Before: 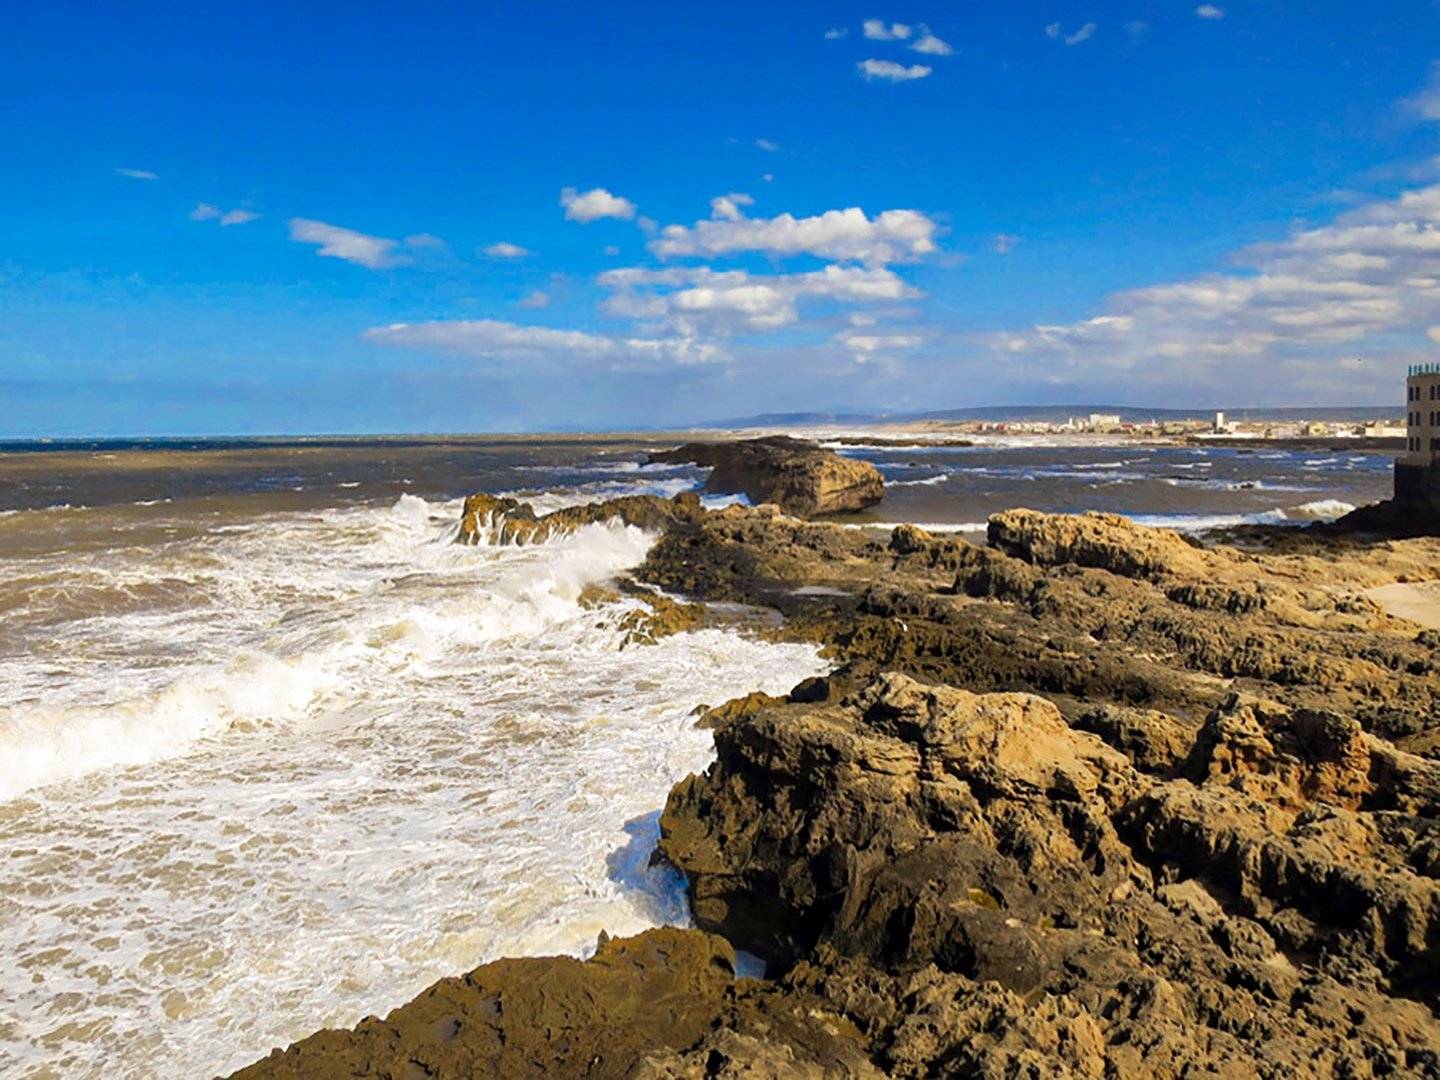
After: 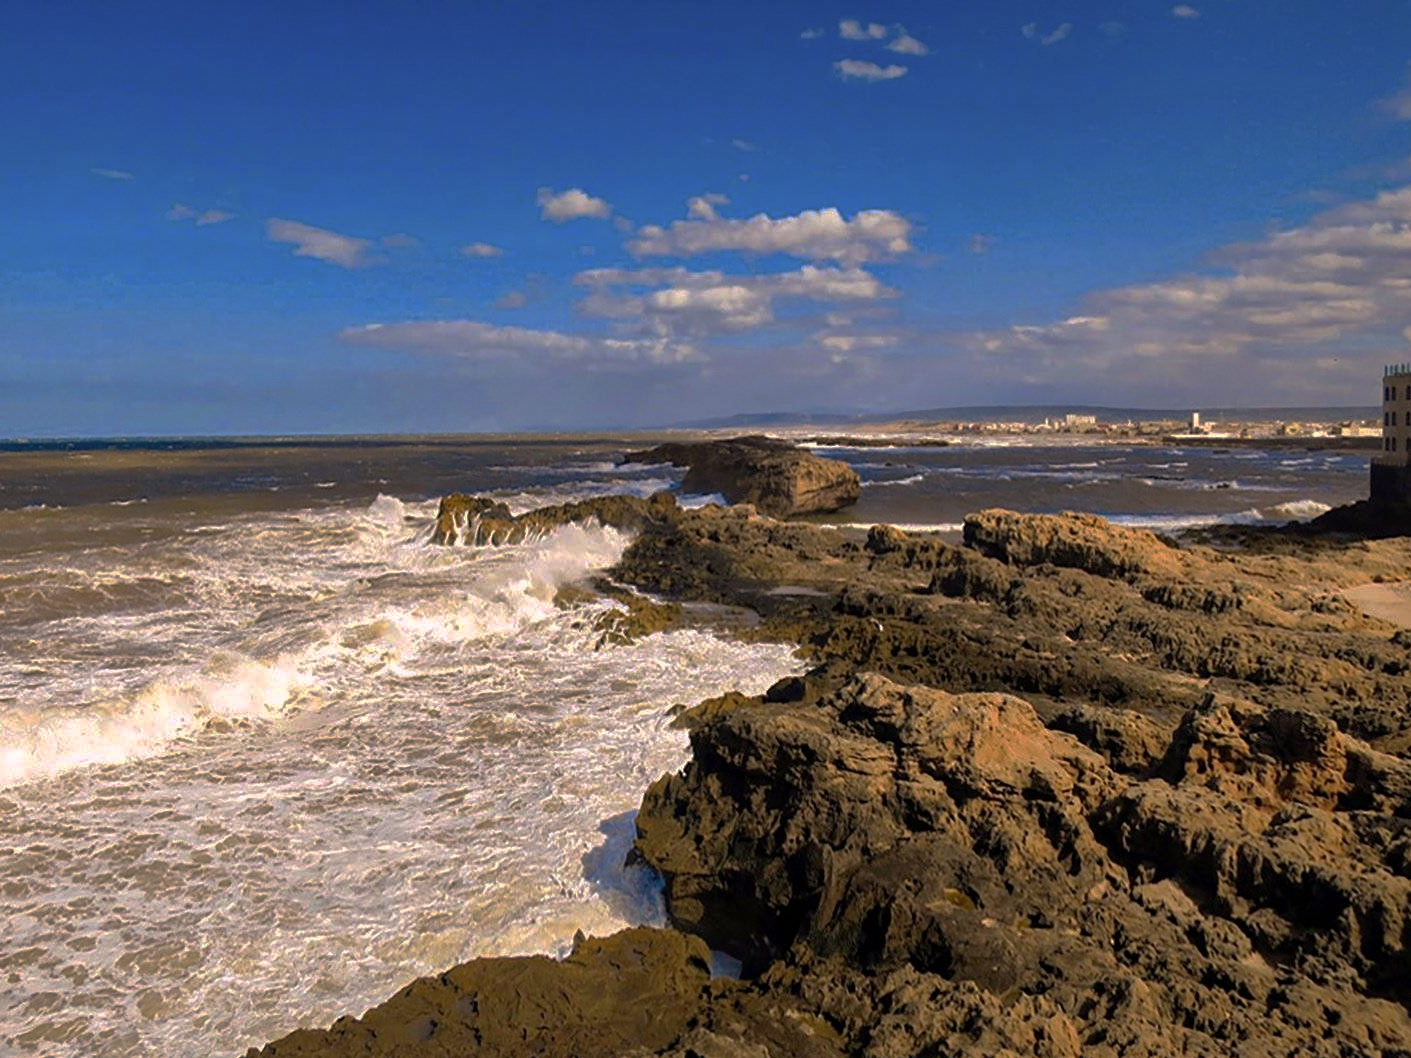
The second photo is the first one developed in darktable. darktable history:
color correction: highlights a* 7.93, highlights b* 4.32
crop: left 1.708%, right 0.284%, bottom 1.998%
base curve: curves: ch0 [(0, 0) (0.841, 0.609) (1, 1)], preserve colors none
contrast equalizer: y [[0.5, 0.5, 0.5, 0.512, 0.552, 0.62], [0.5 ×6], [0.5 ×4, 0.504, 0.553], [0 ×6], [0 ×6]], mix 0.17
